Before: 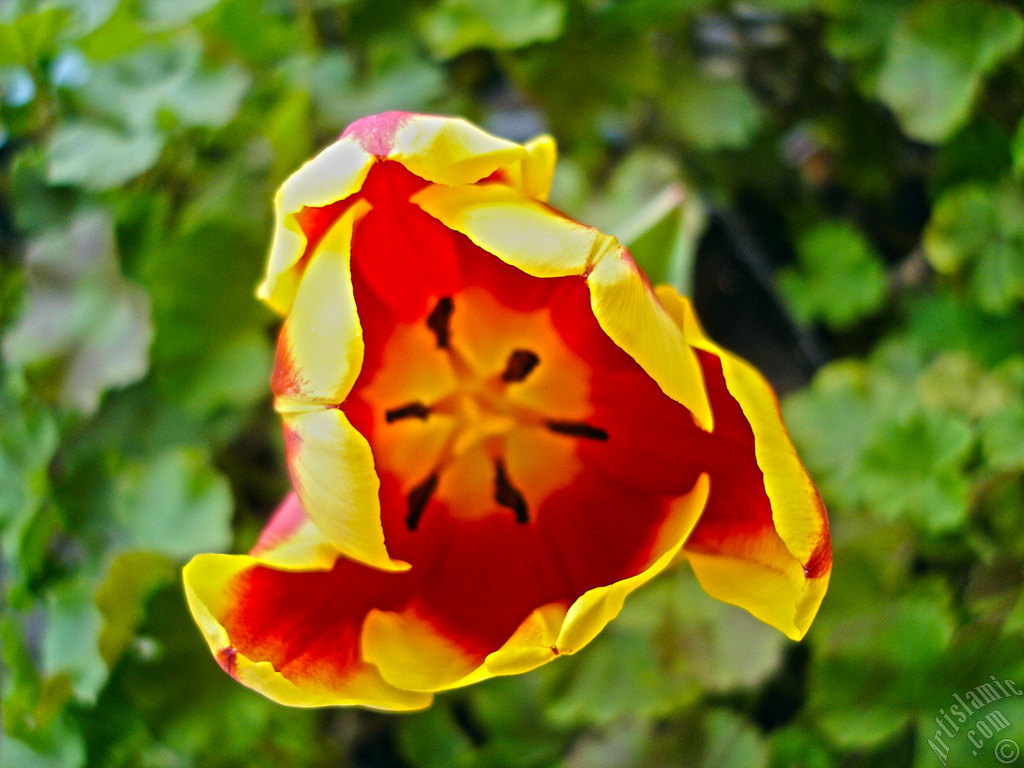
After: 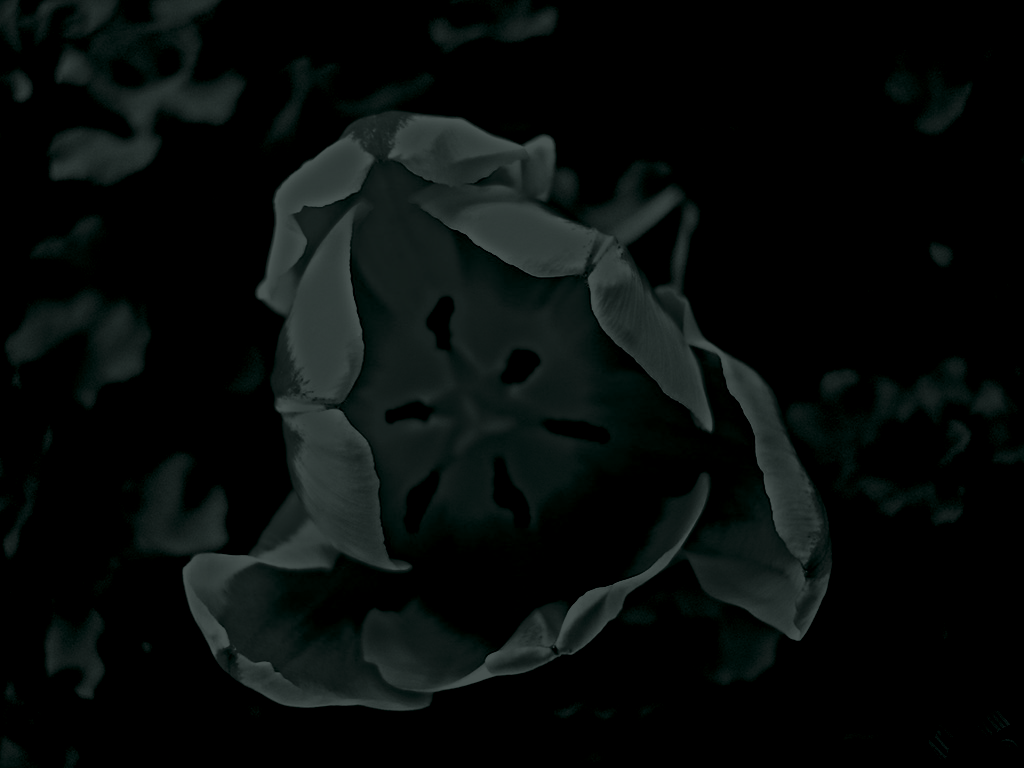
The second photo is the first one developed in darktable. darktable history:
filmic rgb: black relative exposure -5 EV, hardness 2.88, contrast 1.3
color balance: mode lift, gamma, gain (sRGB), lift [1, 1, 0.101, 1]
colorize: hue 90°, saturation 19%, lightness 1.59%, version 1
contrast brightness saturation: contrast 0.12, brightness -0.12, saturation 0.2
